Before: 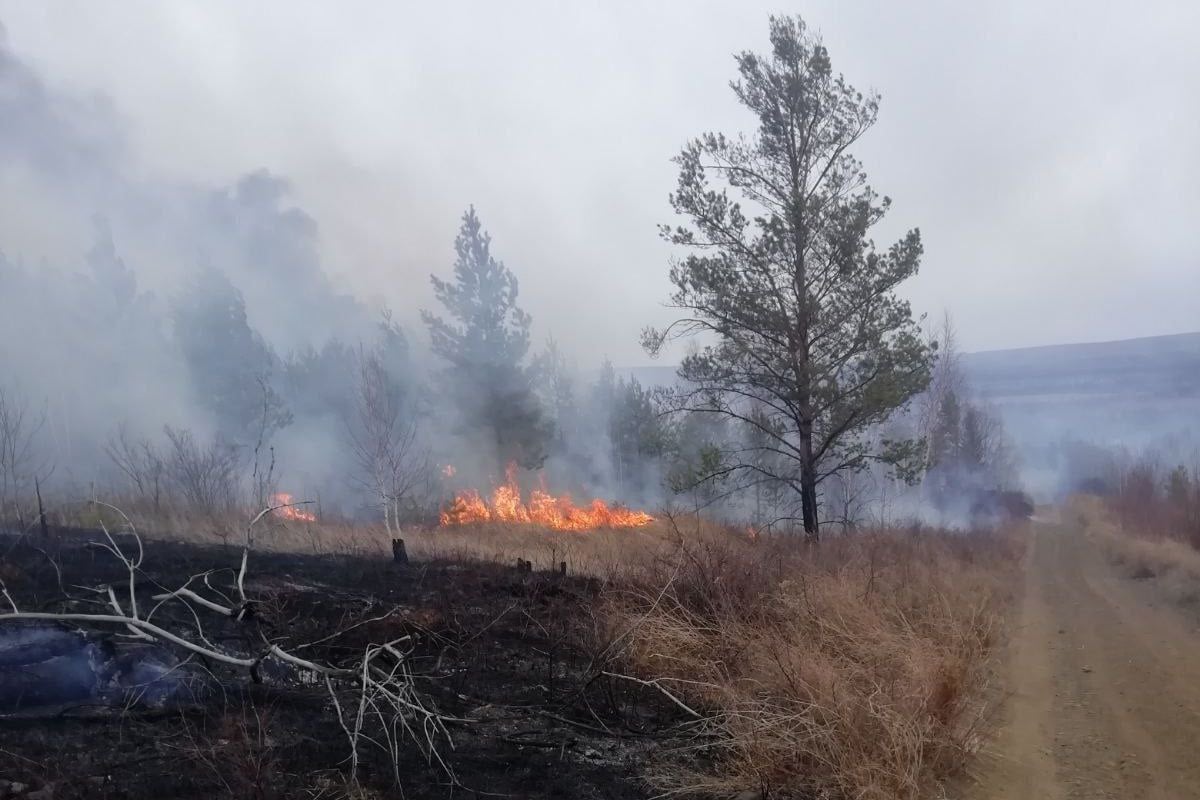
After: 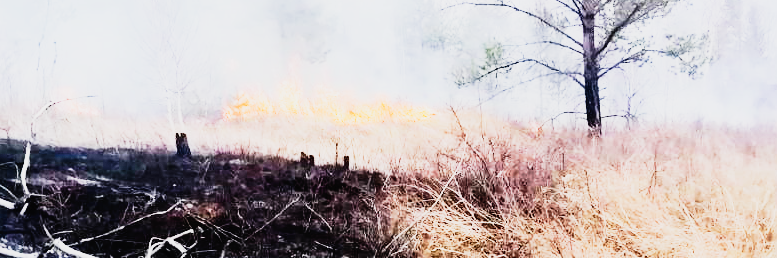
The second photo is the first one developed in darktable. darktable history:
tone curve: curves: ch0 [(0, 0.008) (0.081, 0.044) (0.177, 0.123) (0.283, 0.253) (0.427, 0.441) (0.495, 0.524) (0.661, 0.756) (0.796, 0.859) (1, 0.951)]; ch1 [(0, 0) (0.161, 0.092) (0.35, 0.33) (0.392, 0.392) (0.427, 0.426) (0.479, 0.472) (0.505, 0.5) (0.521, 0.519) (0.567, 0.556) (0.583, 0.588) (0.625, 0.627) (0.678, 0.733) (1, 1)]; ch2 [(0, 0) (0.346, 0.362) (0.404, 0.427) (0.502, 0.499) (0.523, 0.522) (0.544, 0.561) (0.58, 0.59) (0.629, 0.642) (0.717, 0.678) (1, 1)], preserve colors none
base curve: curves: ch0 [(0, 0) (0.012, 0.01) (0.073, 0.168) (0.31, 0.711) (0.645, 0.957) (1, 1)], preserve colors none
tone equalizer: -7 EV 0.149 EV, -6 EV 0.596 EV, -5 EV 1.12 EV, -4 EV 1.36 EV, -3 EV 1.14 EV, -2 EV 0.6 EV, -1 EV 0.163 EV, edges refinement/feathering 500, mask exposure compensation -1.57 EV, preserve details no
crop: left 18.086%, top 50.86%, right 17.14%, bottom 16.859%
